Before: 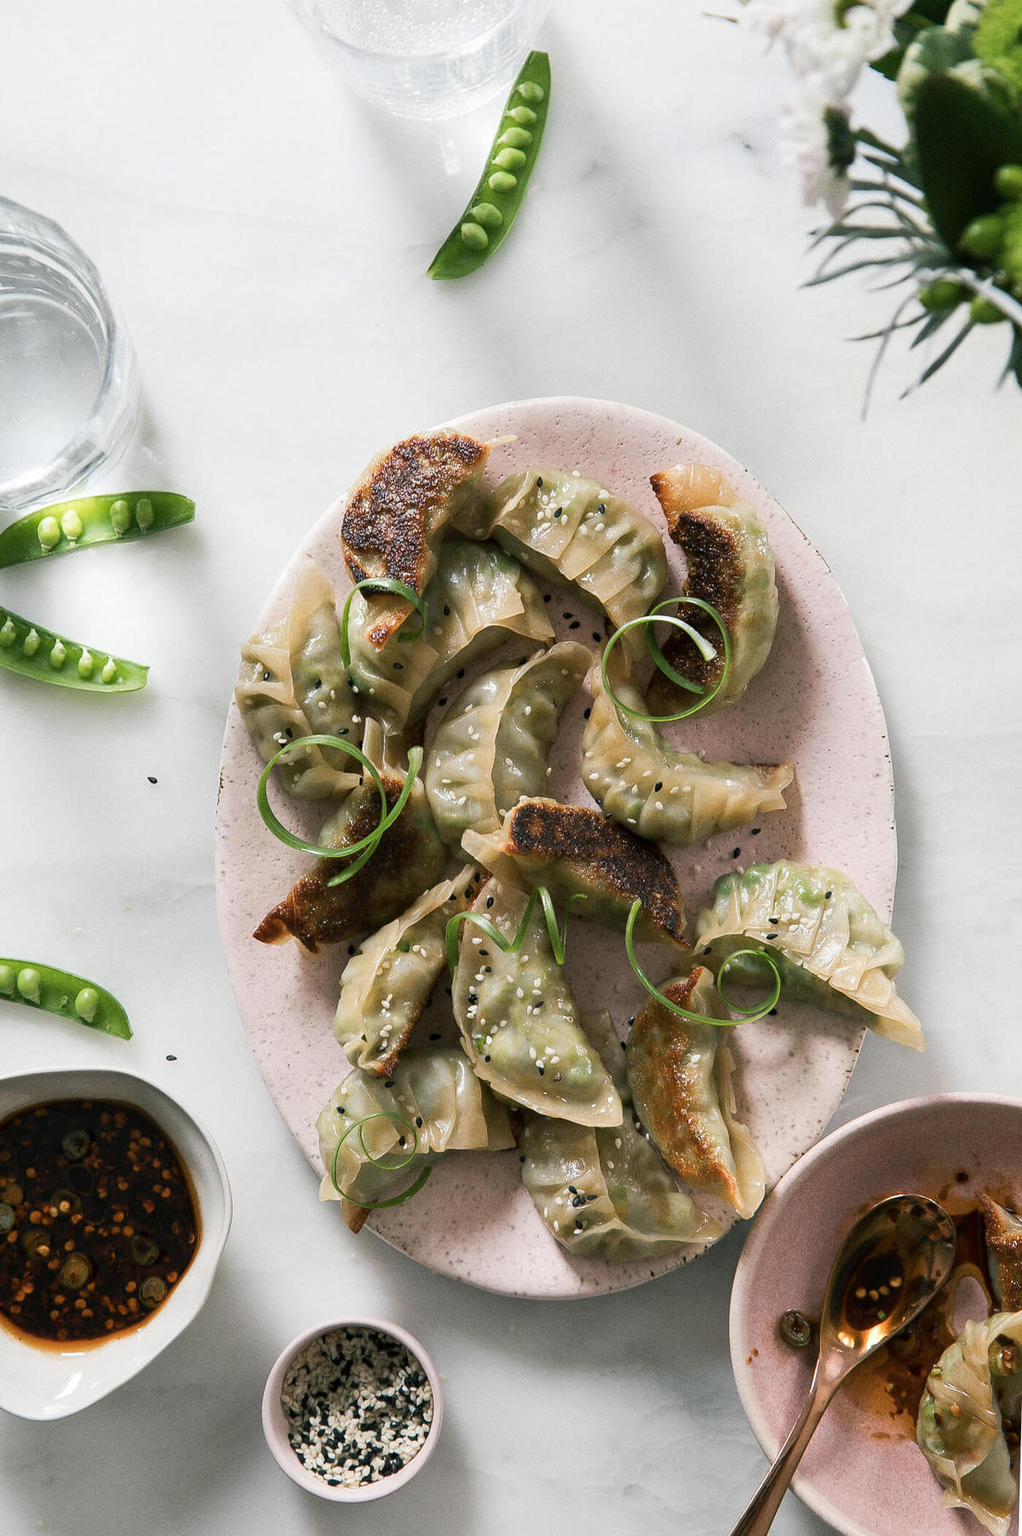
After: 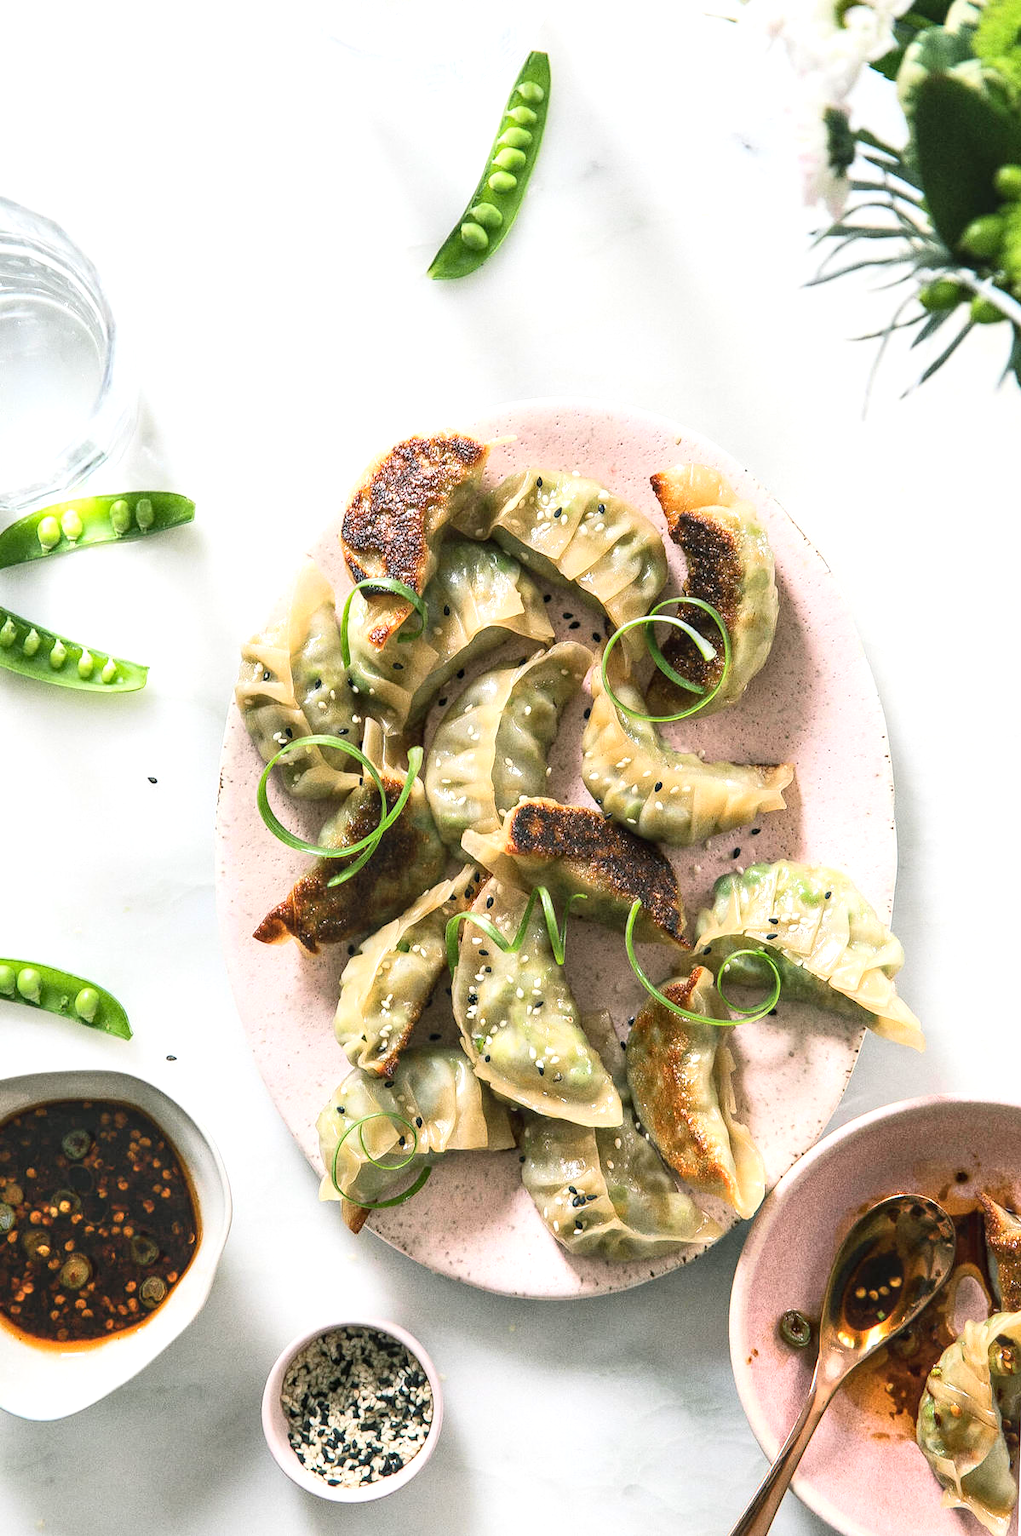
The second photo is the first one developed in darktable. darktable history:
local contrast: on, module defaults
contrast brightness saturation: contrast 0.198, brightness 0.161, saturation 0.228
exposure: black level correction -0.002, exposure 0.546 EV, compensate highlight preservation false
